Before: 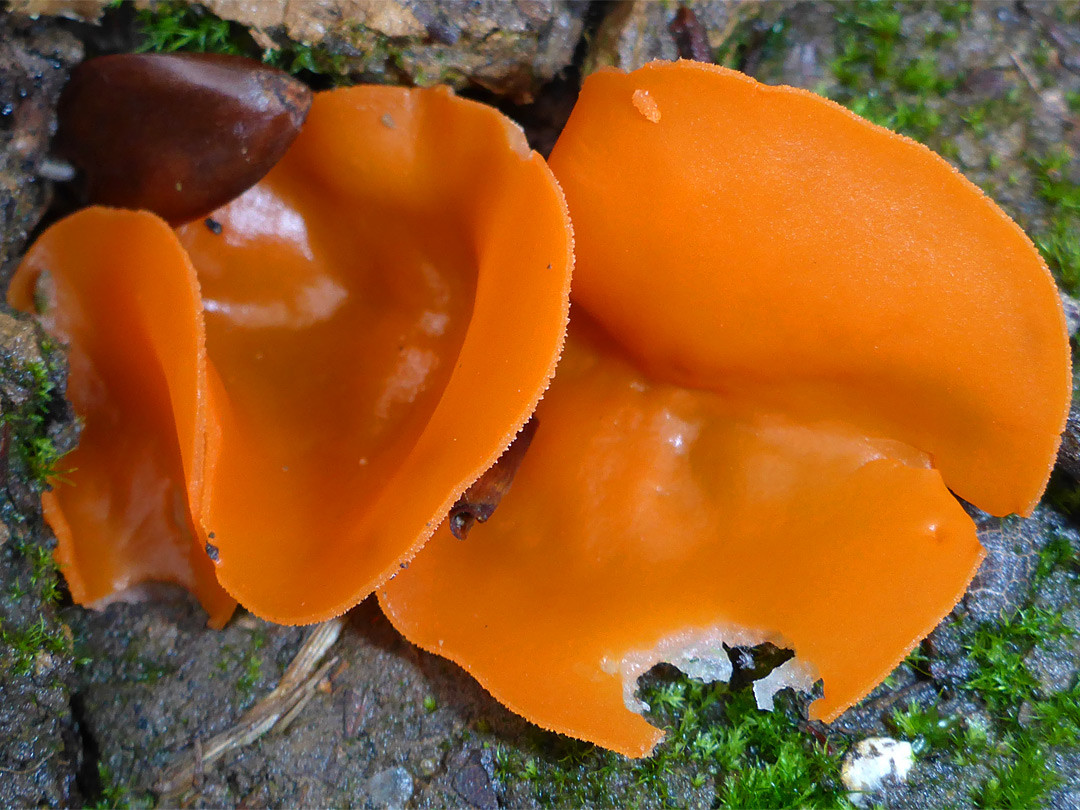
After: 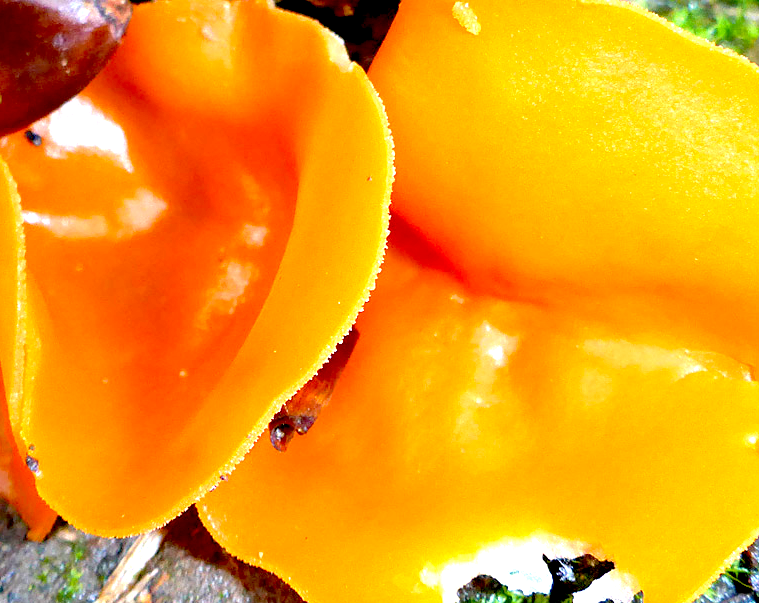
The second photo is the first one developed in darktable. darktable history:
crop and rotate: left 16.803%, top 10.91%, right 12.915%, bottom 14.548%
exposure: black level correction 0.015, exposure 1.763 EV, compensate exposure bias true, compensate highlight preservation false
